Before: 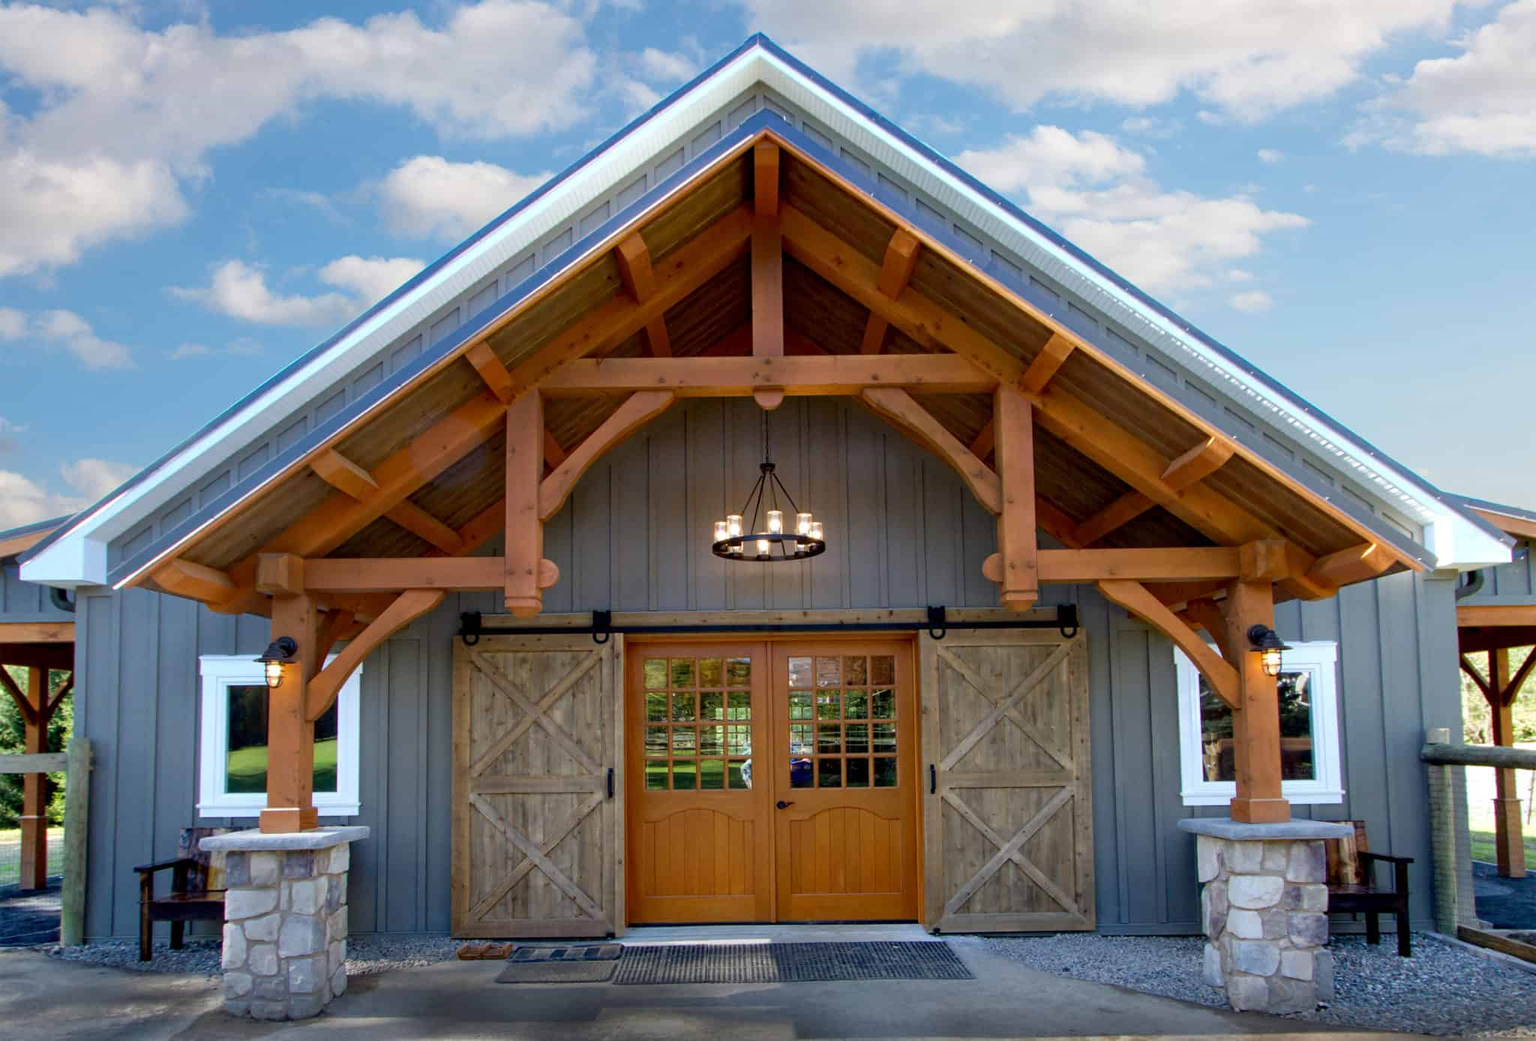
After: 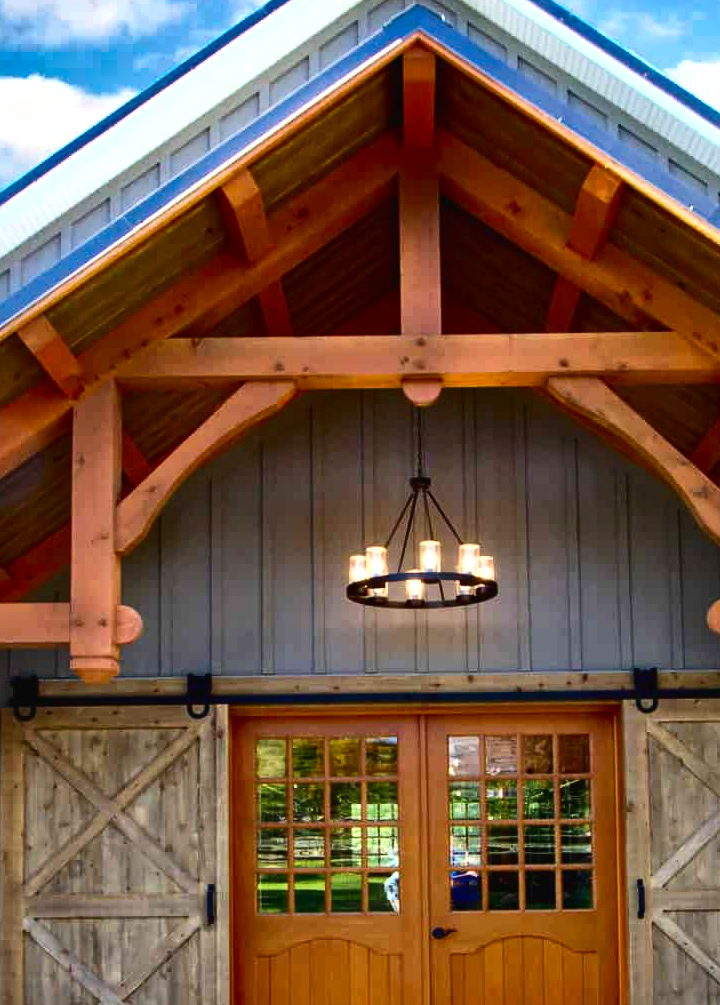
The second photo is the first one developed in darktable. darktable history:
contrast brightness saturation: contrast 0.21, brightness -0.11, saturation 0.21
shadows and highlights: radius 108.52, shadows 40.68, highlights -72.88, low approximation 0.01, soften with gaussian
crop and rotate: left 29.476%, top 10.214%, right 35.32%, bottom 17.333%
exposure: black level correction -0.005, exposure 0.622 EV, compensate highlight preservation false
